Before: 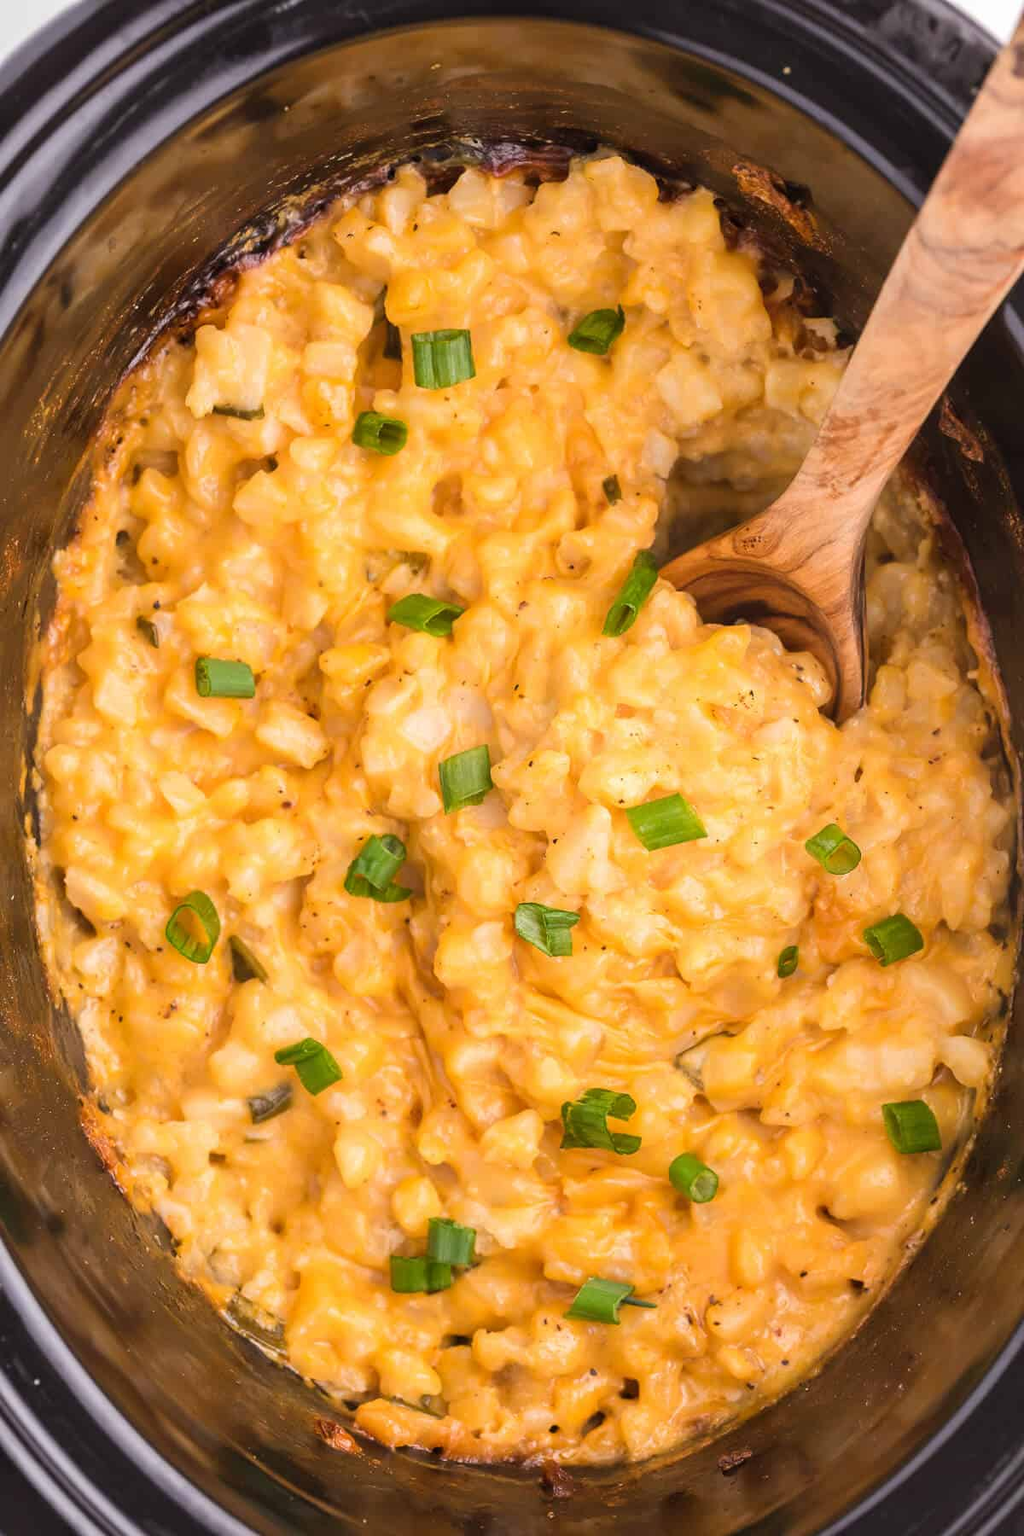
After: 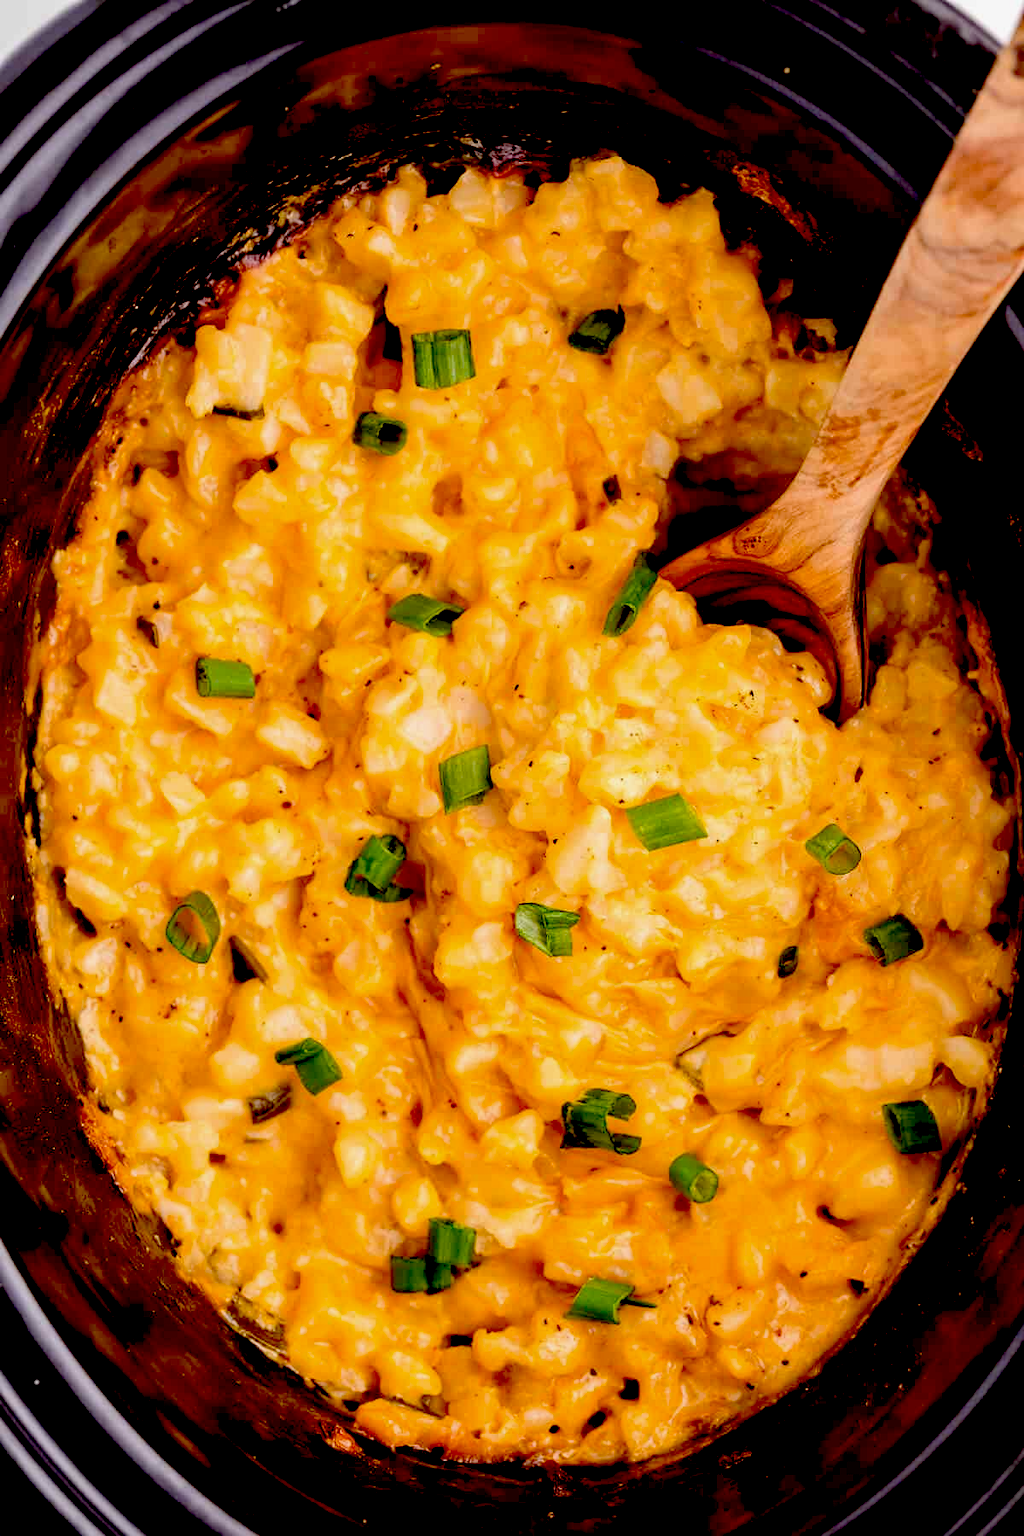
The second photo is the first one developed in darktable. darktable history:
exposure: black level correction 0.099, exposure -0.084 EV, compensate highlight preservation false
